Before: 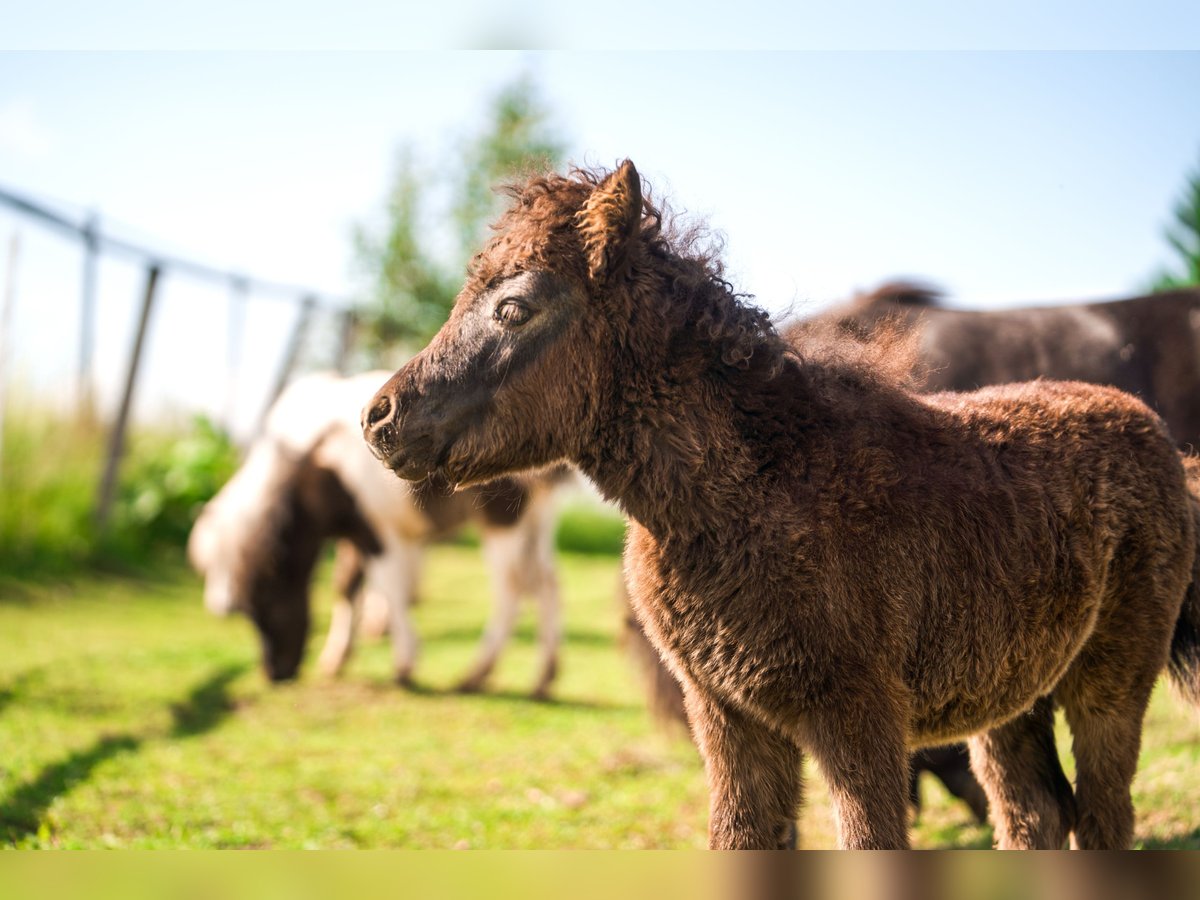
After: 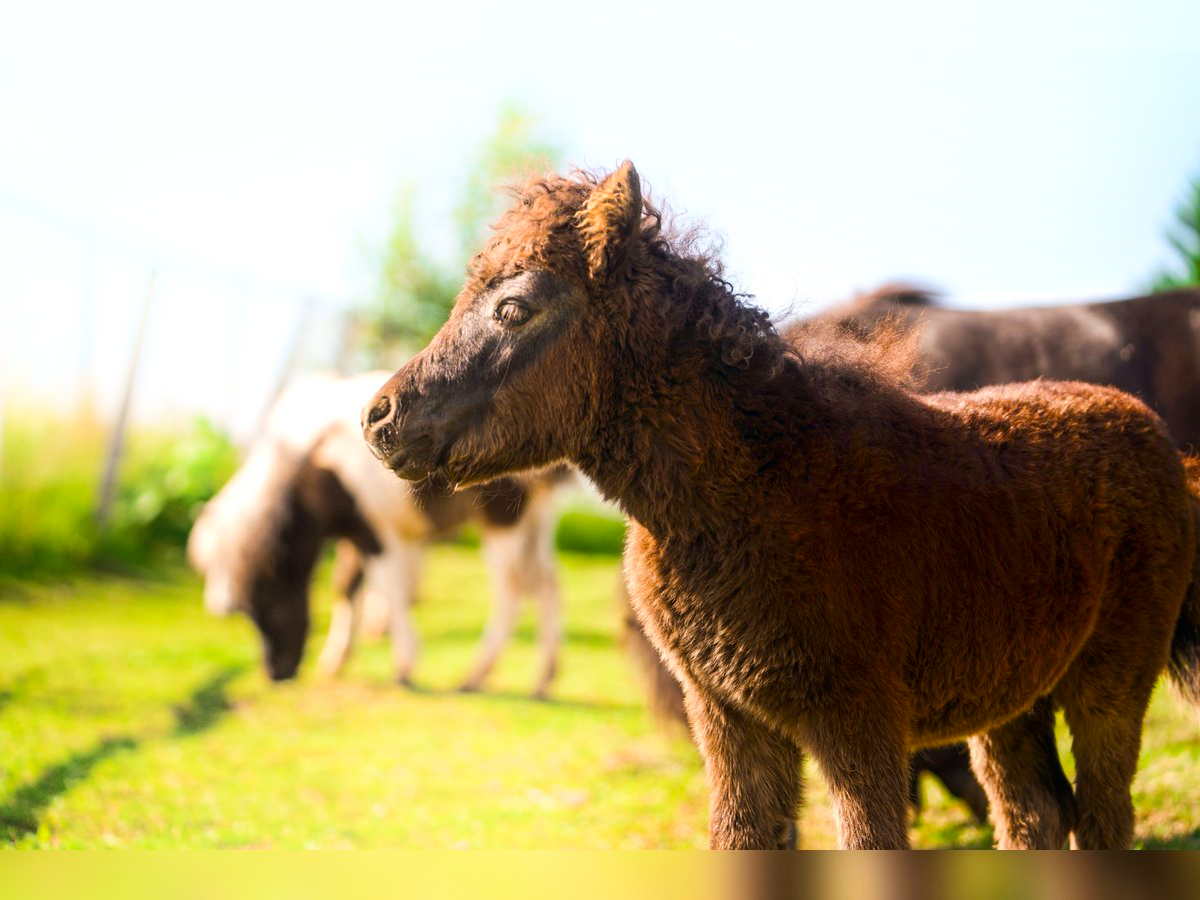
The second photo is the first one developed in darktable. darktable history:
color balance rgb: perceptual saturation grading › global saturation 19.403%, global vibrance 20%
shadows and highlights: shadows -89.12, highlights 90.85, soften with gaussian
